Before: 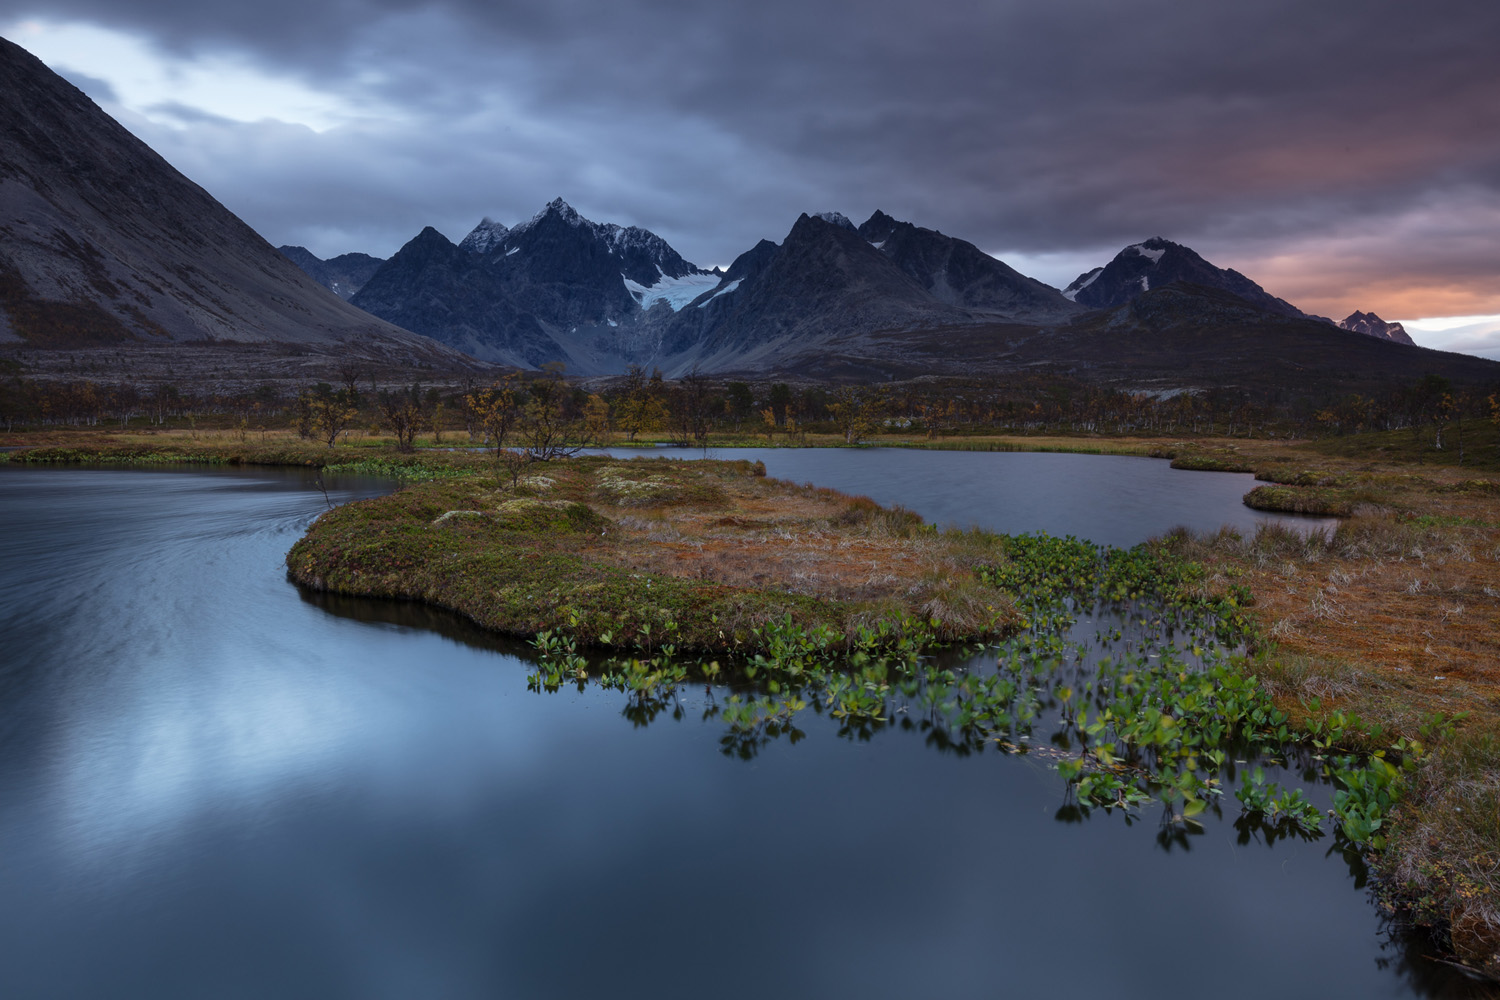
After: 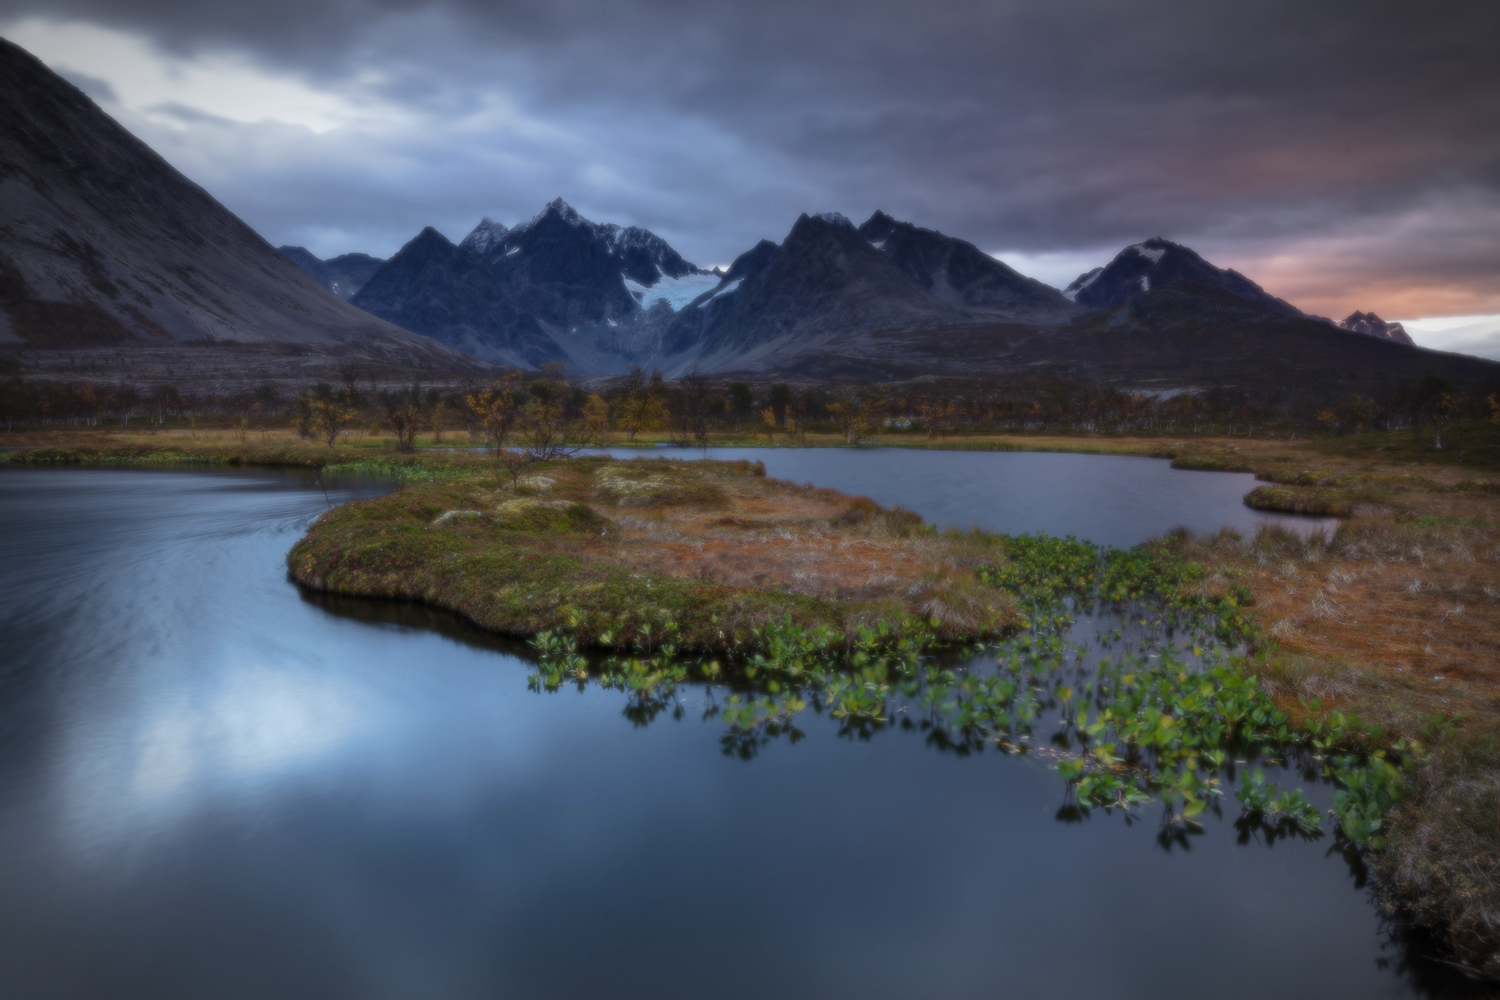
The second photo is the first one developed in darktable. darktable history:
vignetting: automatic ratio true
soften: size 8.67%, mix 49%
tone equalizer: -7 EV 0.13 EV, smoothing diameter 25%, edges refinement/feathering 10, preserve details guided filter
